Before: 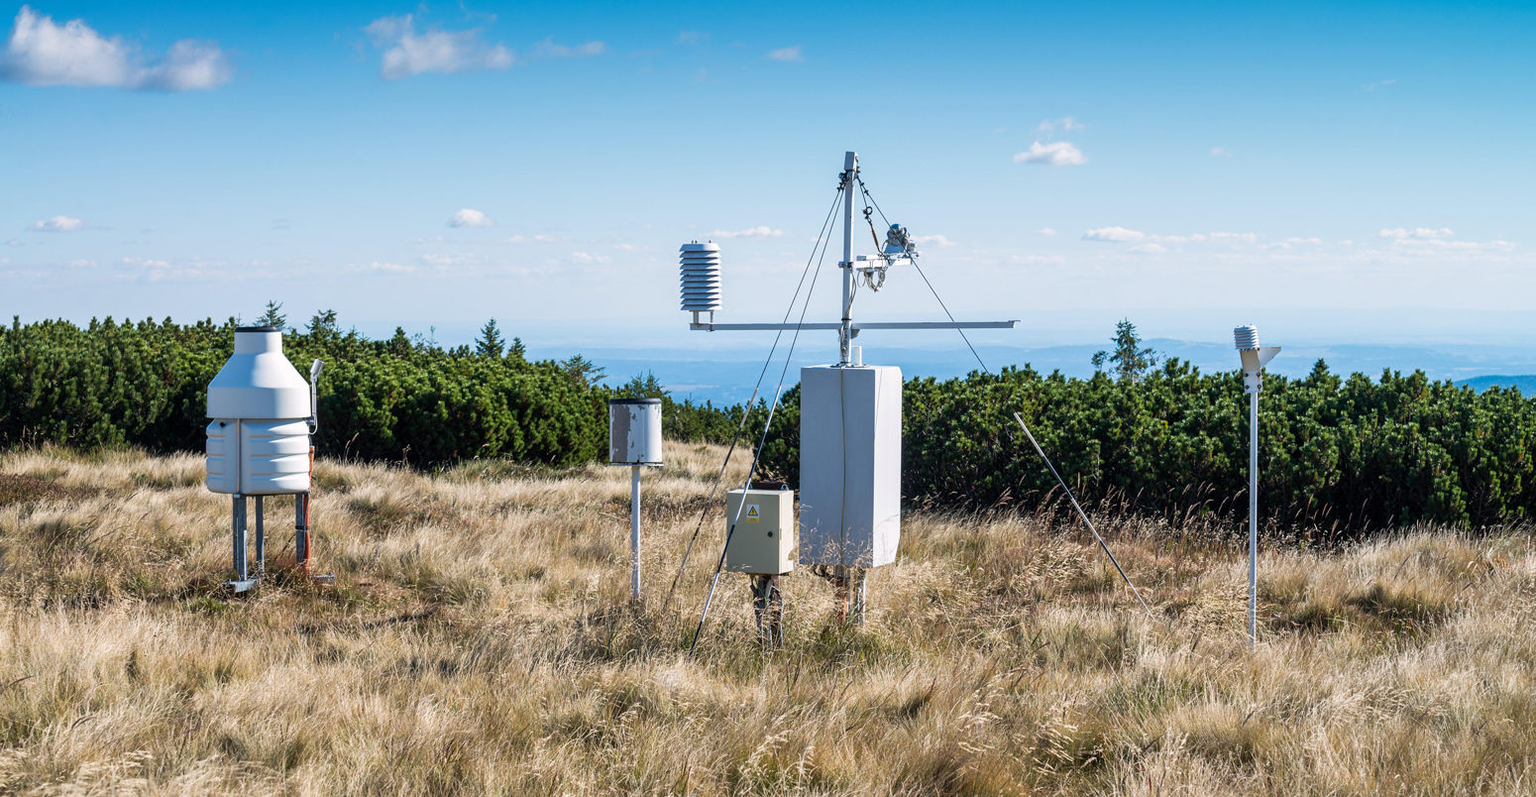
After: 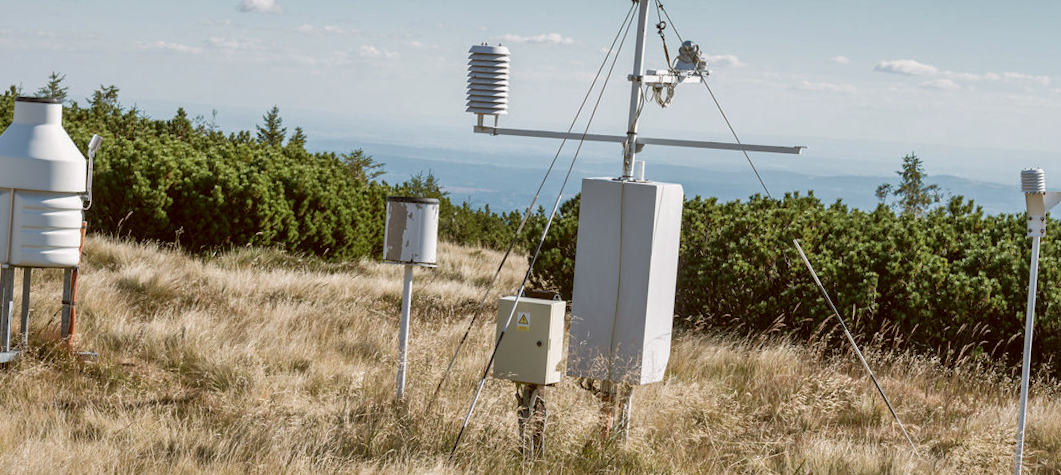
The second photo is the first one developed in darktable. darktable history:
contrast brightness saturation: contrast 0.099, saturation -0.287
tone equalizer: -8 EV -0.001 EV, -7 EV 0.004 EV, -6 EV -0.037 EV, -5 EV 0.018 EV, -4 EV -0.012 EV, -3 EV 0.04 EV, -2 EV -0.066 EV, -1 EV -0.302 EV, +0 EV -0.56 EV
color correction: highlights a* -0.441, highlights b* 0.163, shadows a* 4.71, shadows b* 20.47
crop and rotate: angle -4.17°, left 9.926%, top 20.809%, right 12.151%, bottom 11.888%
shadows and highlights: on, module defaults
exposure: exposure 0.508 EV, compensate highlight preservation false
